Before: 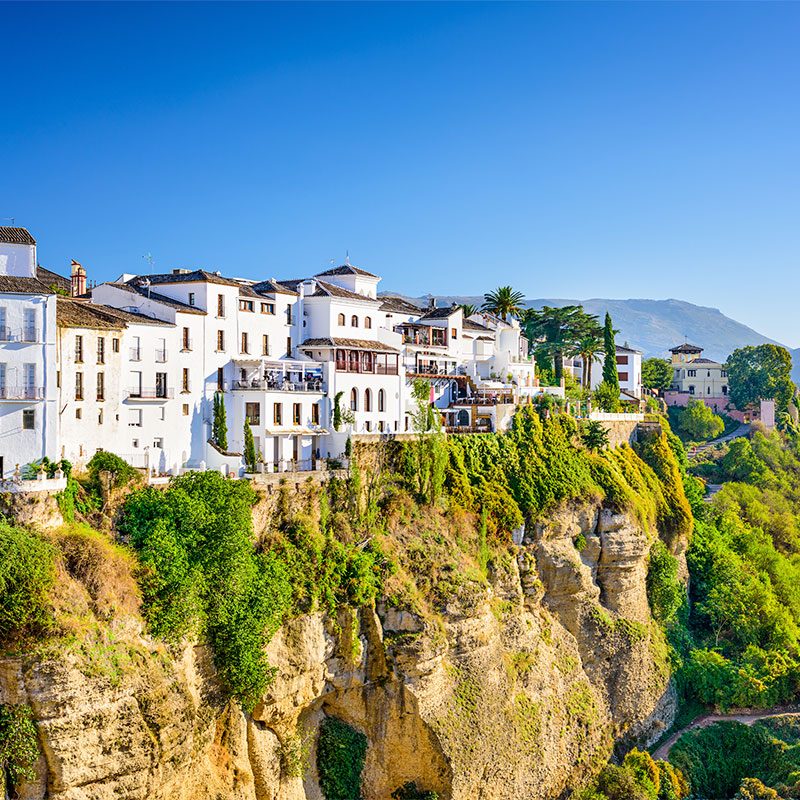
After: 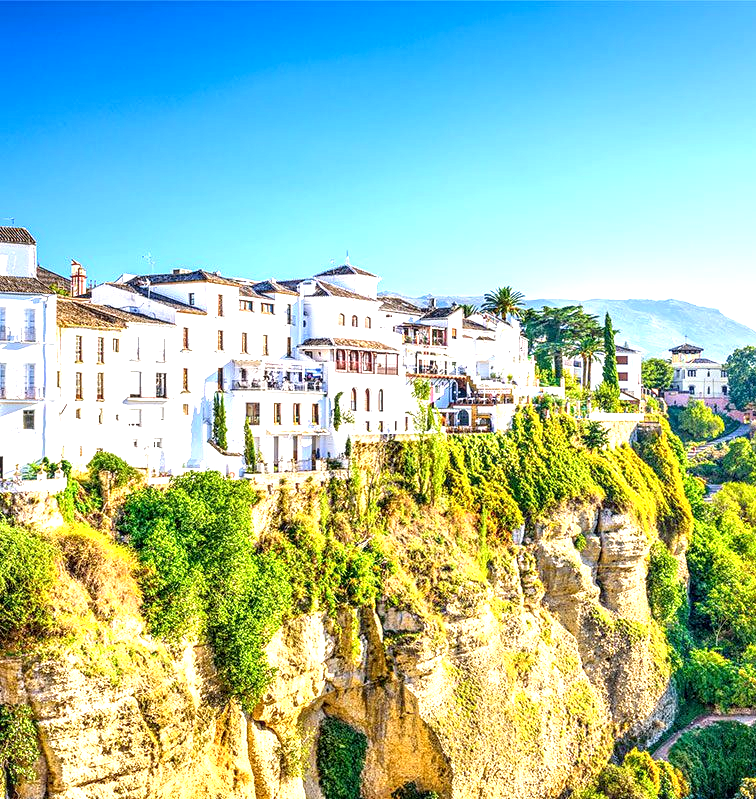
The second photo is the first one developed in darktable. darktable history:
exposure: black level correction 0.001, exposure 1.12 EV, compensate highlight preservation false
crop and rotate: left 0%, right 5.382%
local contrast: detail 130%
